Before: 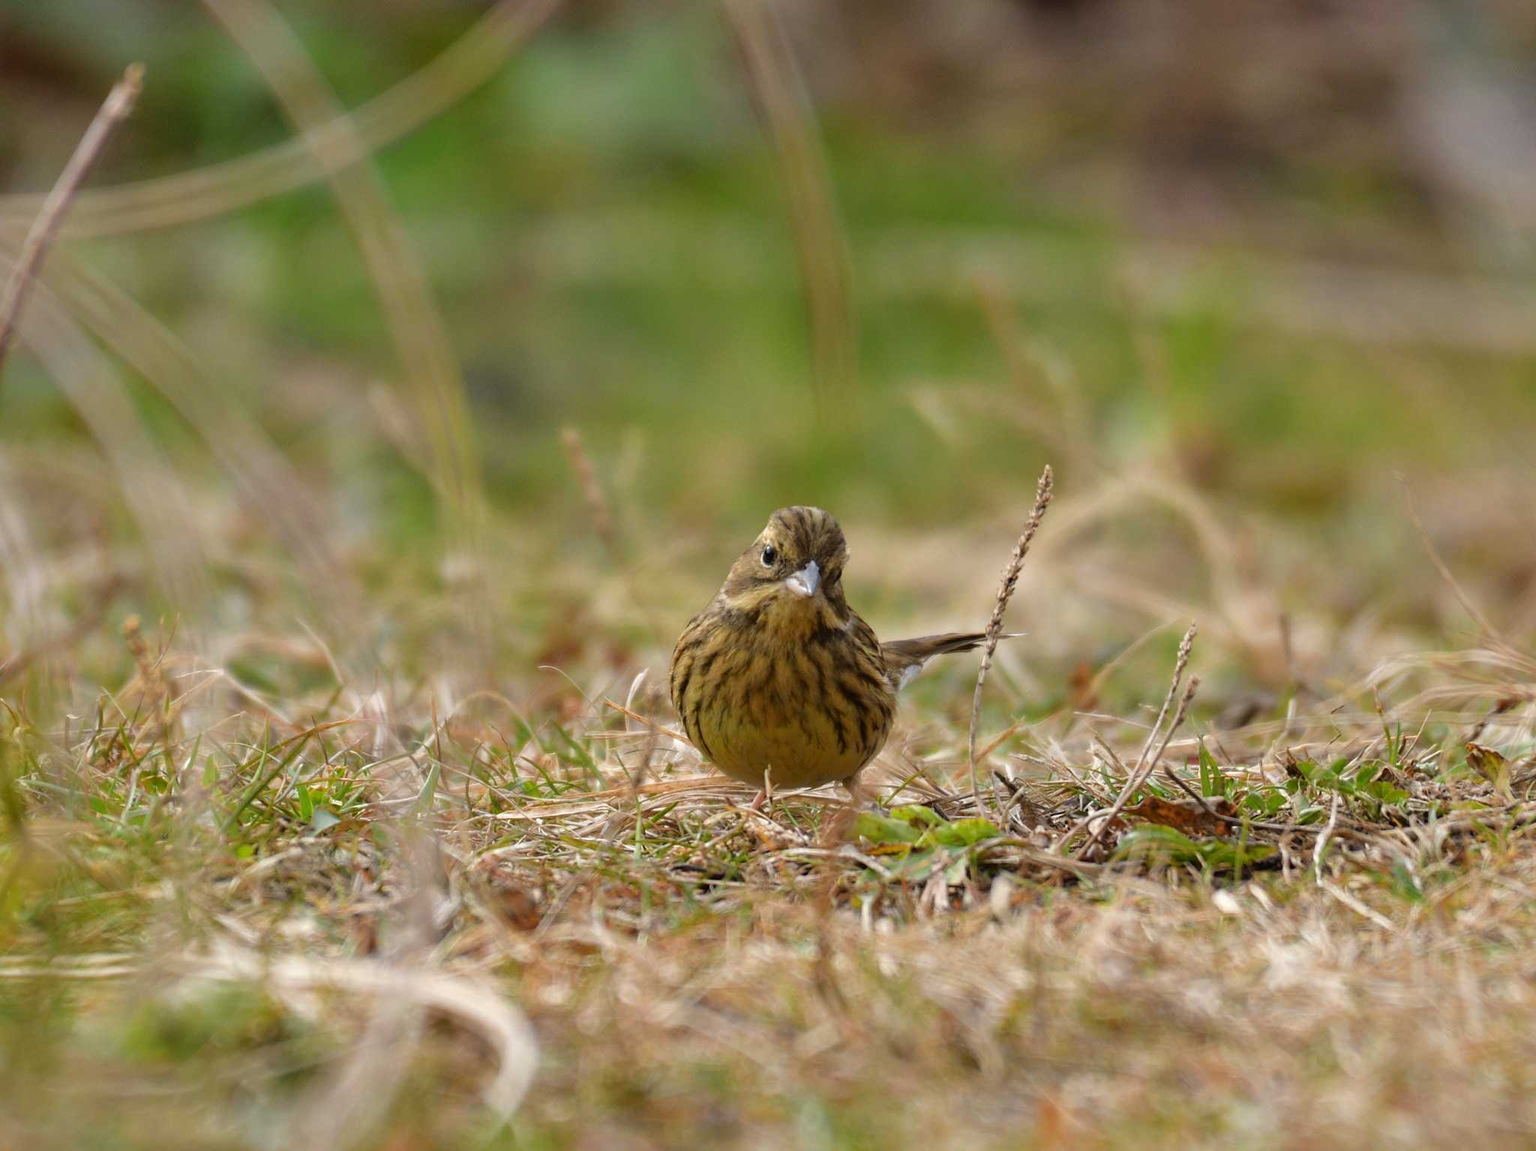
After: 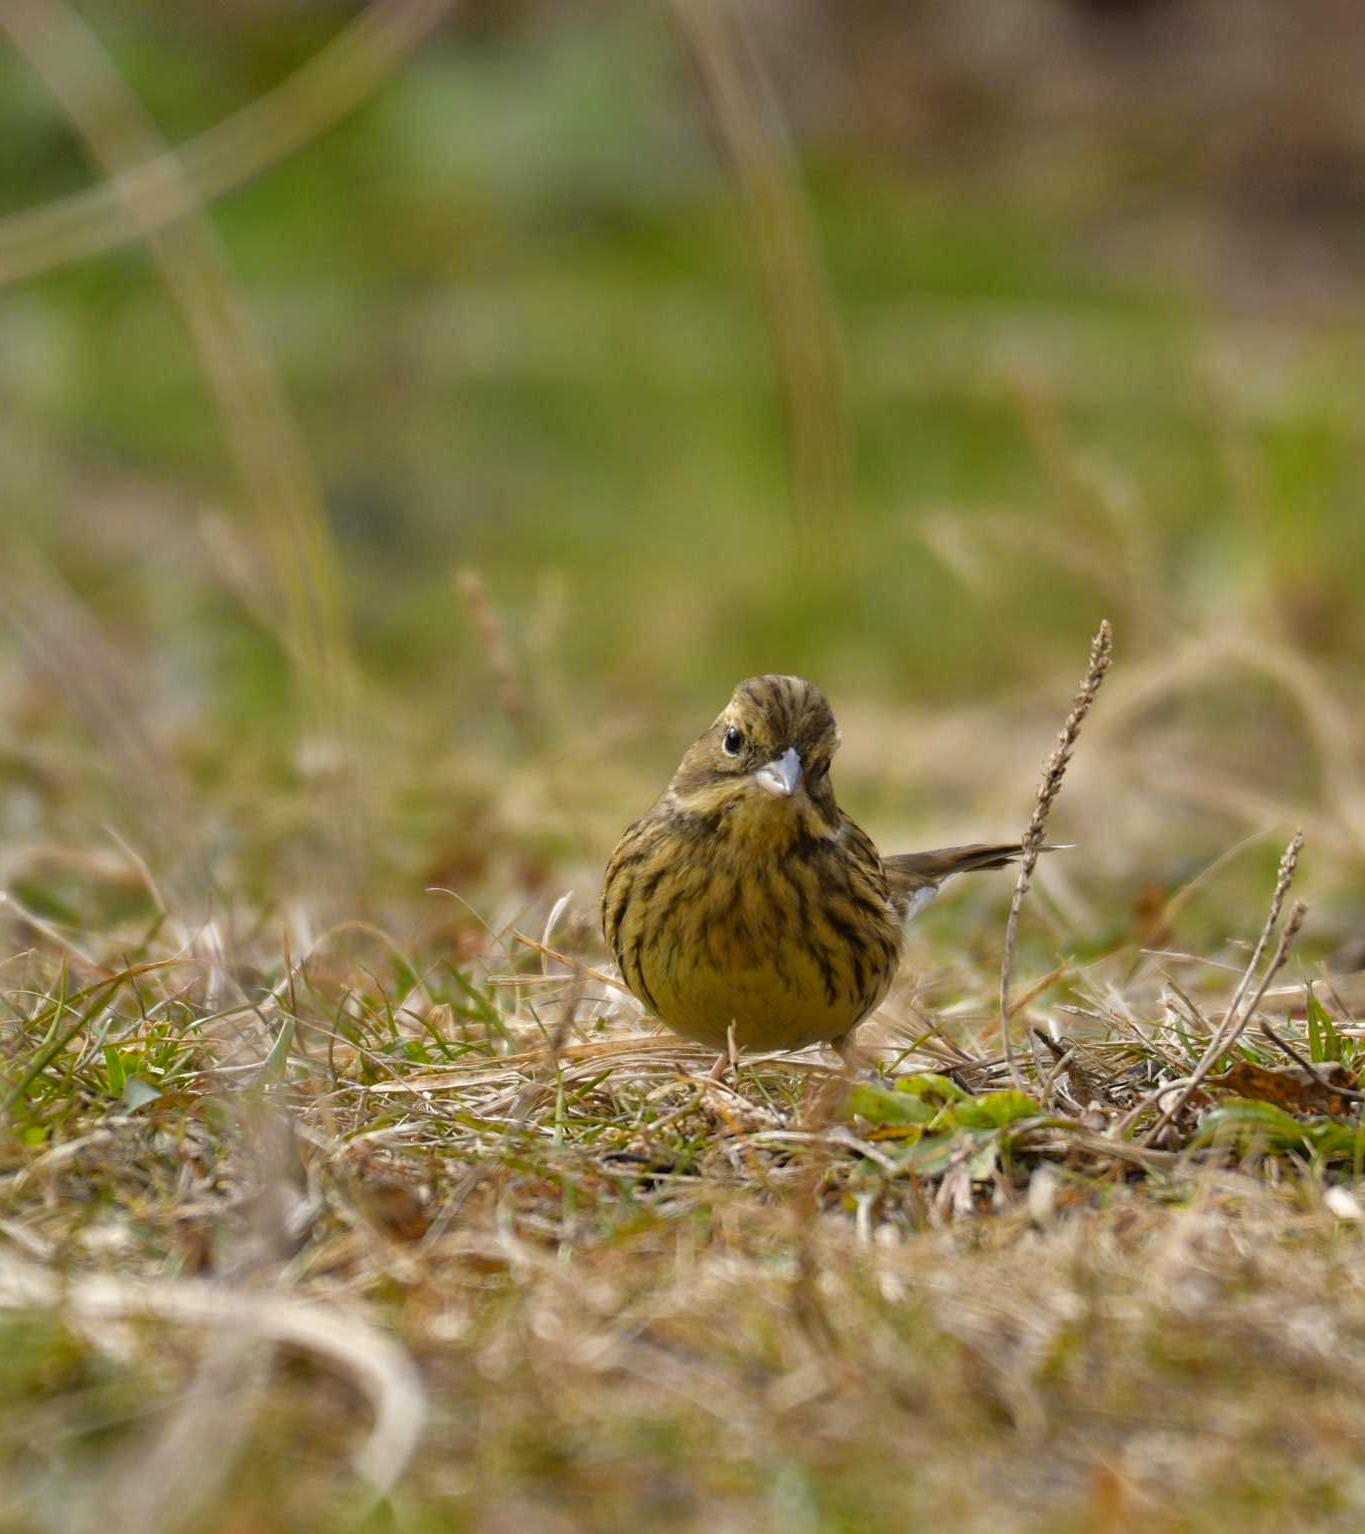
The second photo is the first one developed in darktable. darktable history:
shadows and highlights: shadows 20.91, highlights -82.73, soften with gaussian
color contrast: green-magenta contrast 0.8, blue-yellow contrast 1.1, unbound 0
crop and rotate: left 14.292%, right 19.041%
